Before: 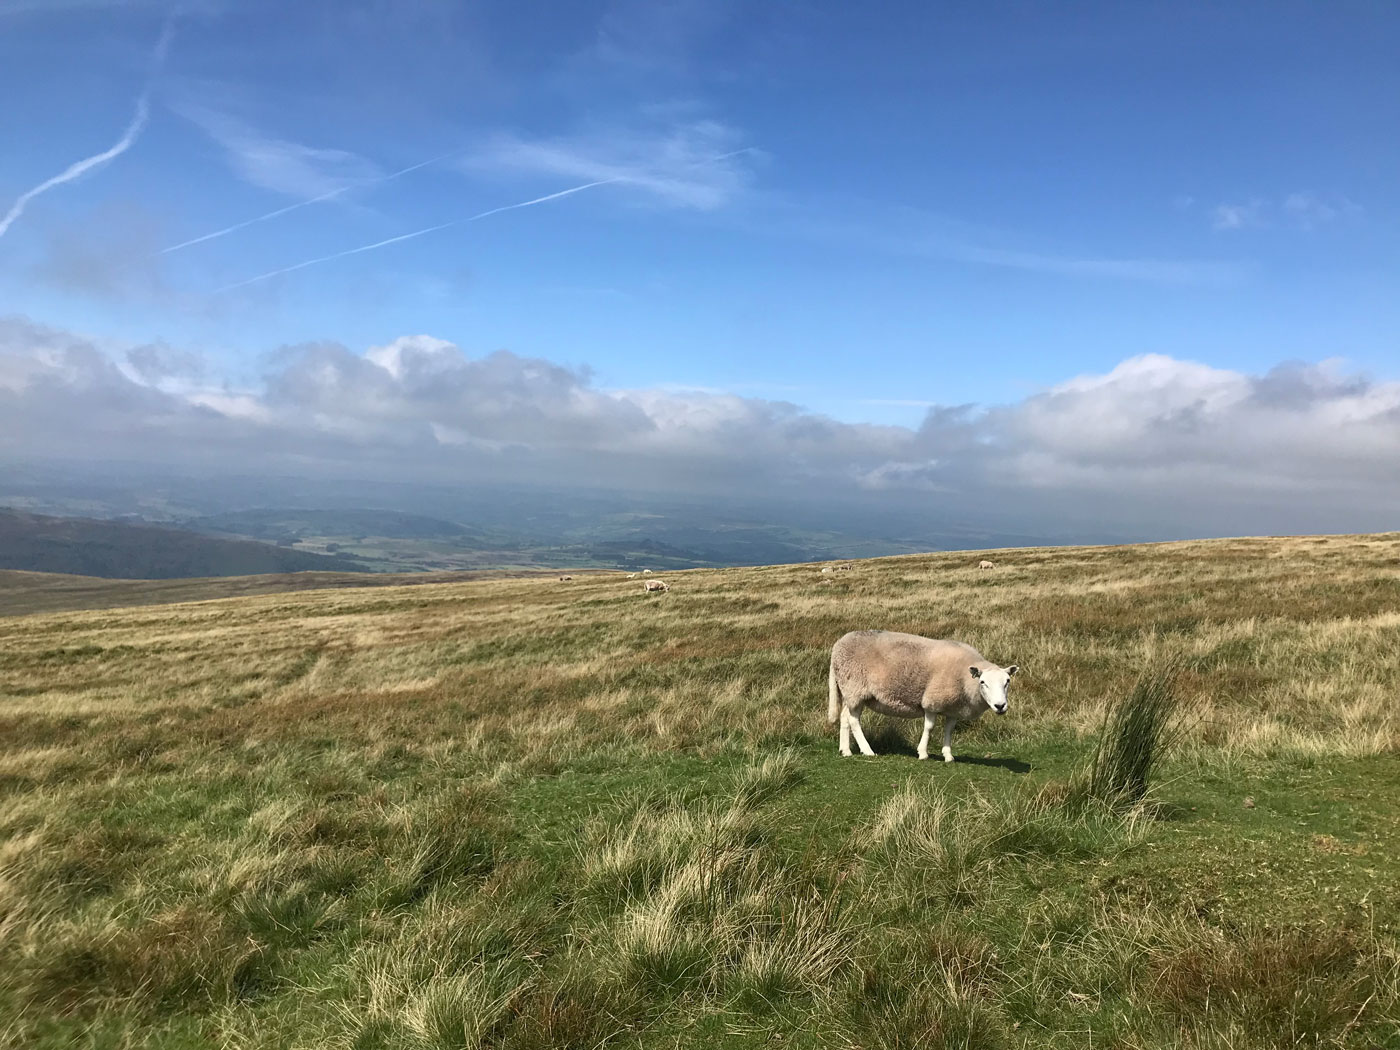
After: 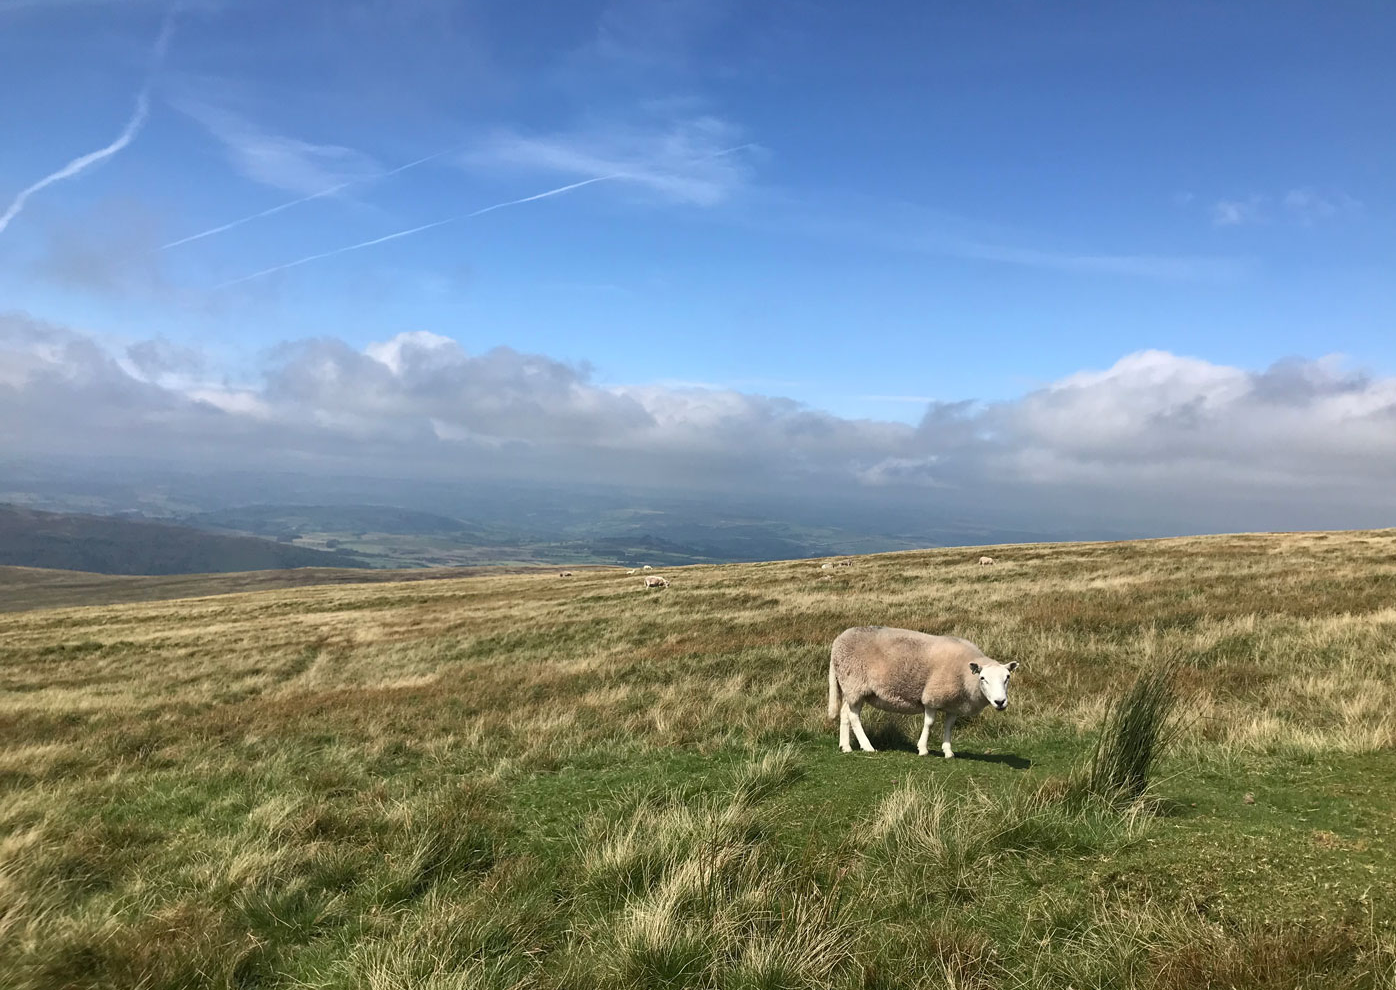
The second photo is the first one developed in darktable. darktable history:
crop: top 0.465%, right 0.255%, bottom 5.094%
